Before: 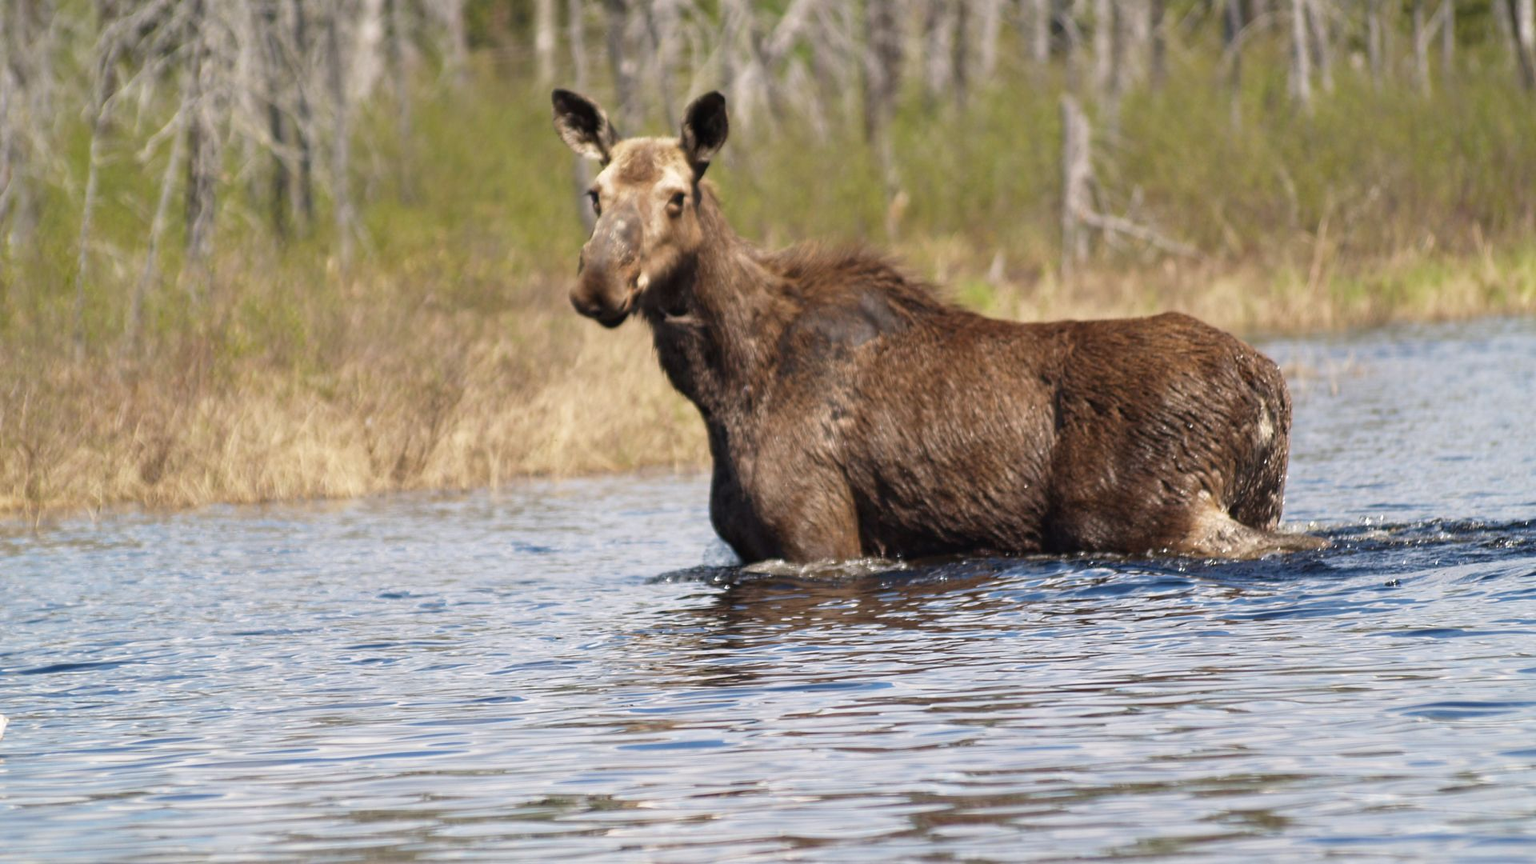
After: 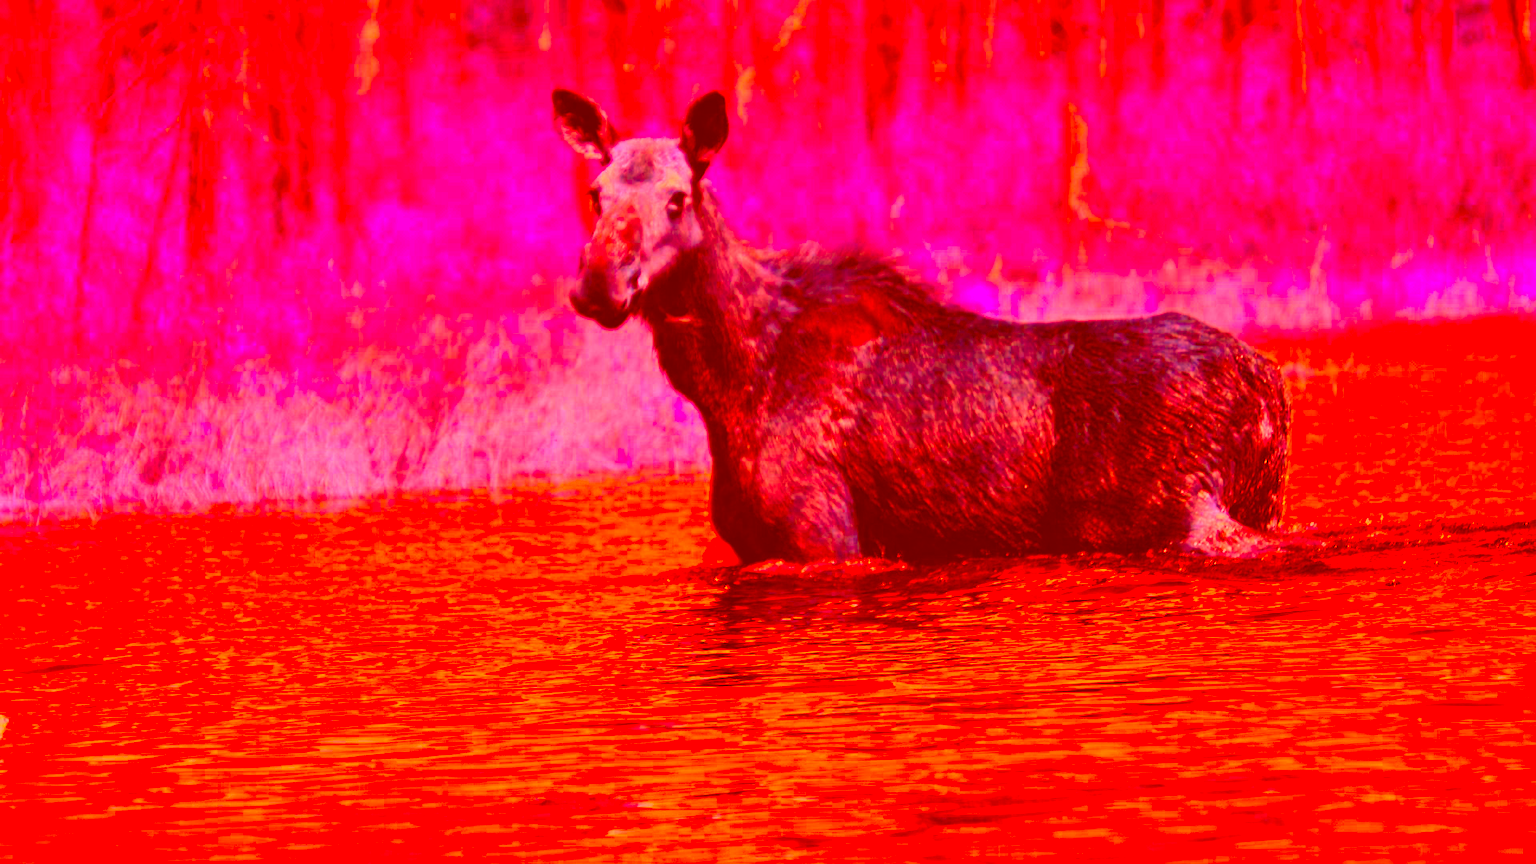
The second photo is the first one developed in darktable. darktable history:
color balance rgb: perceptual saturation grading › global saturation 20%, perceptual saturation grading › highlights -24.846%, perceptual saturation grading › shadows 25.421%, global vibrance 24.999%, contrast 20.32%
color correction: highlights a* -39.68, highlights b* -39.59, shadows a* -39.36, shadows b* -39.34, saturation -2.95
